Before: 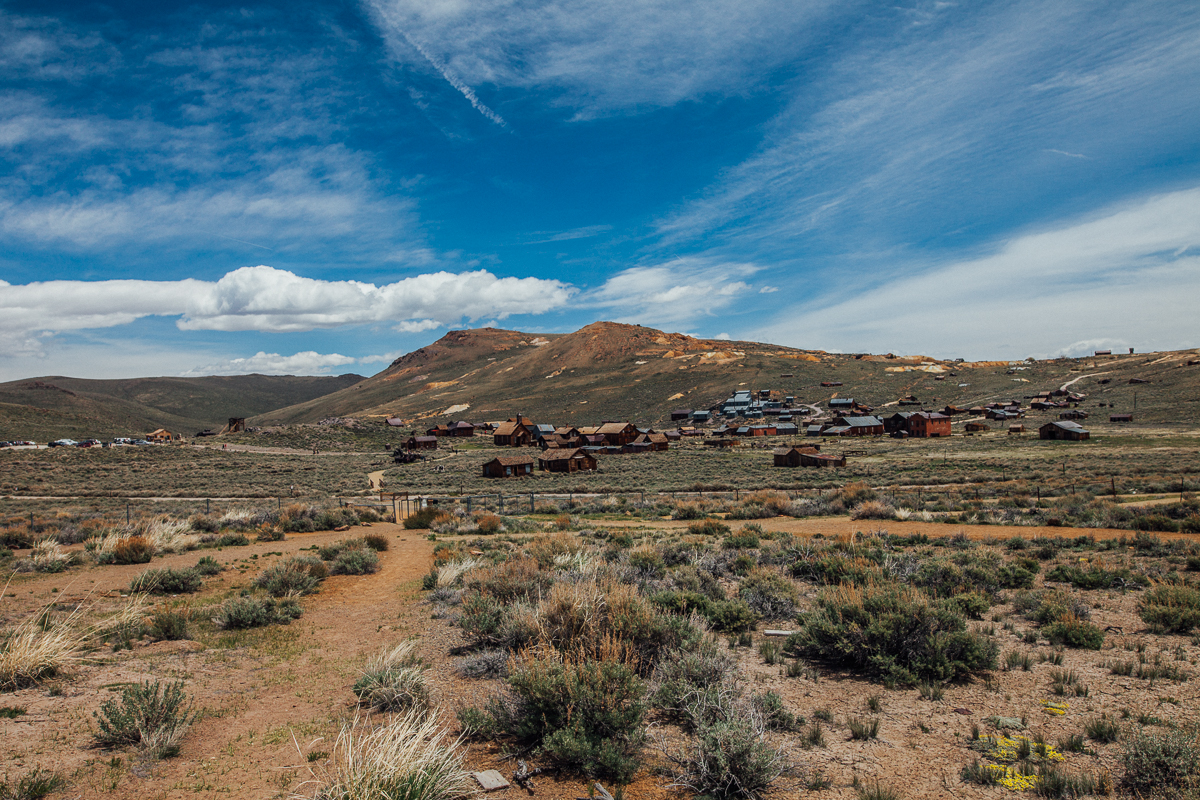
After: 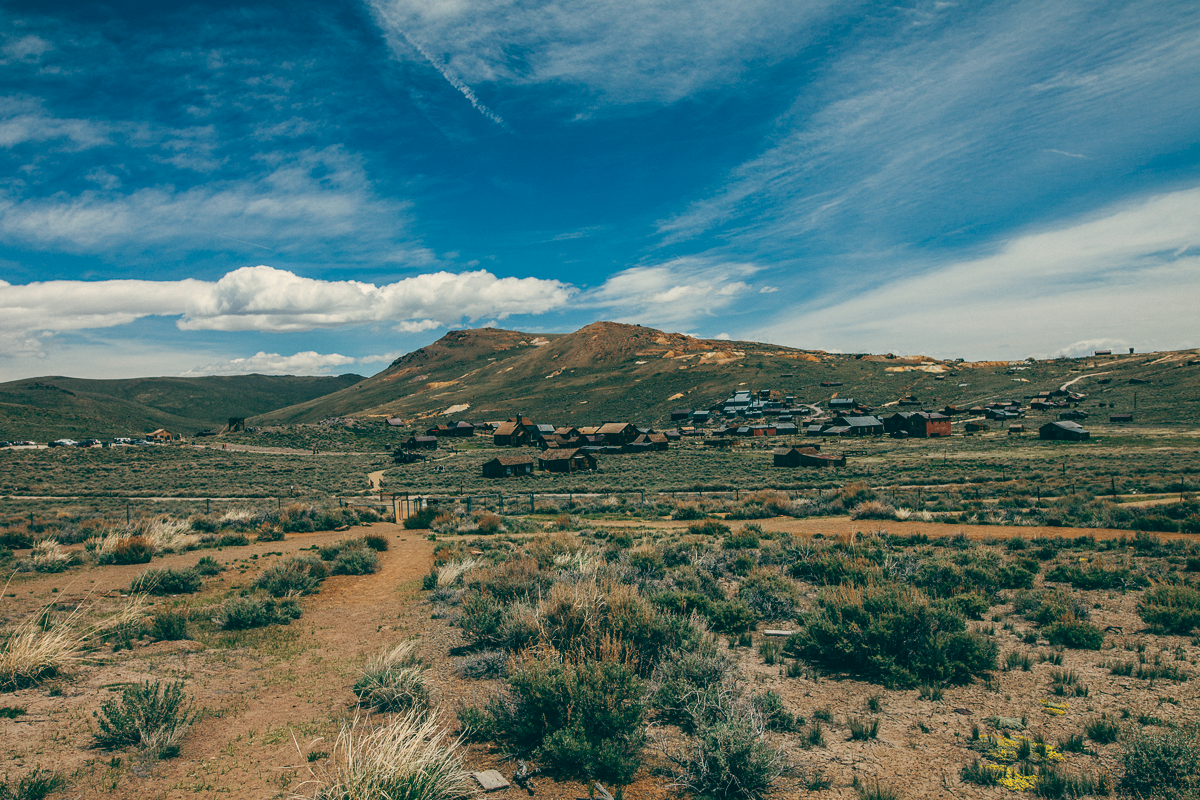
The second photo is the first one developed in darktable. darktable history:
color balance: lift [1.005, 0.99, 1.007, 1.01], gamma [1, 0.979, 1.011, 1.021], gain [0.923, 1.098, 1.025, 0.902], input saturation 90.45%, contrast 7.73%, output saturation 105.91%
bloom: size 3%, threshold 100%, strength 0%
